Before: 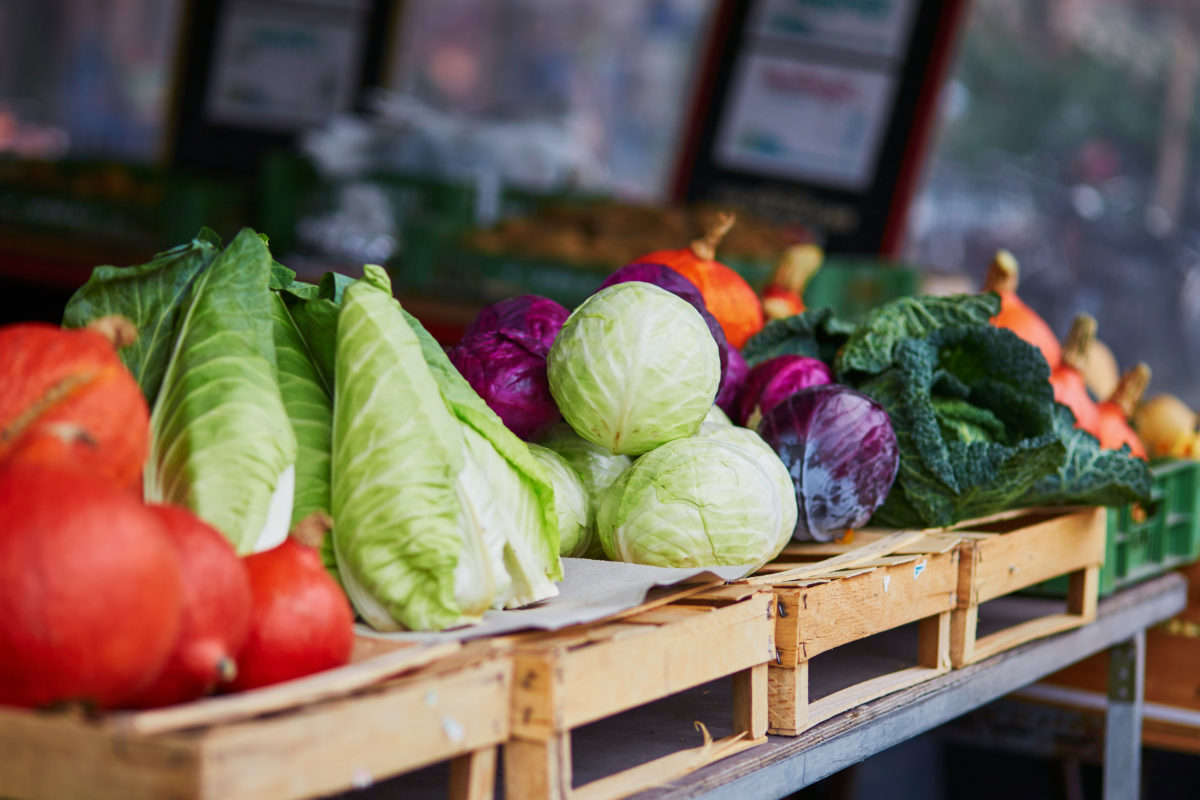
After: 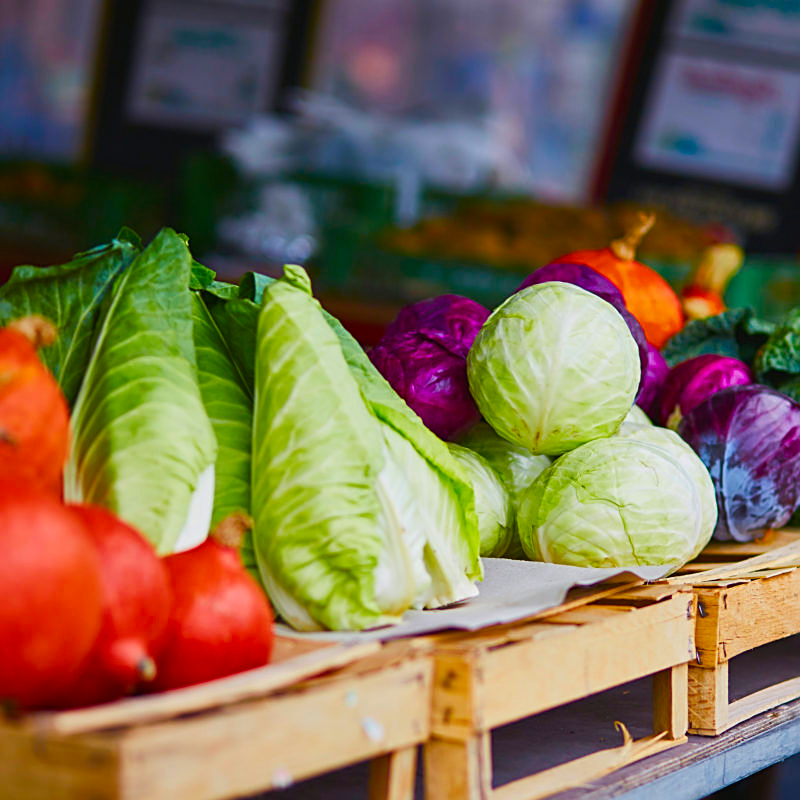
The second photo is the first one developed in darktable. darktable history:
sharpen: amount 0.473
color balance rgb: global offset › luminance 0.269%, perceptual saturation grading › global saturation 20%, perceptual saturation grading › highlights -25.752%, perceptual saturation grading › shadows 25.768%, global vibrance 43.283%
crop and rotate: left 6.679%, right 26.611%
